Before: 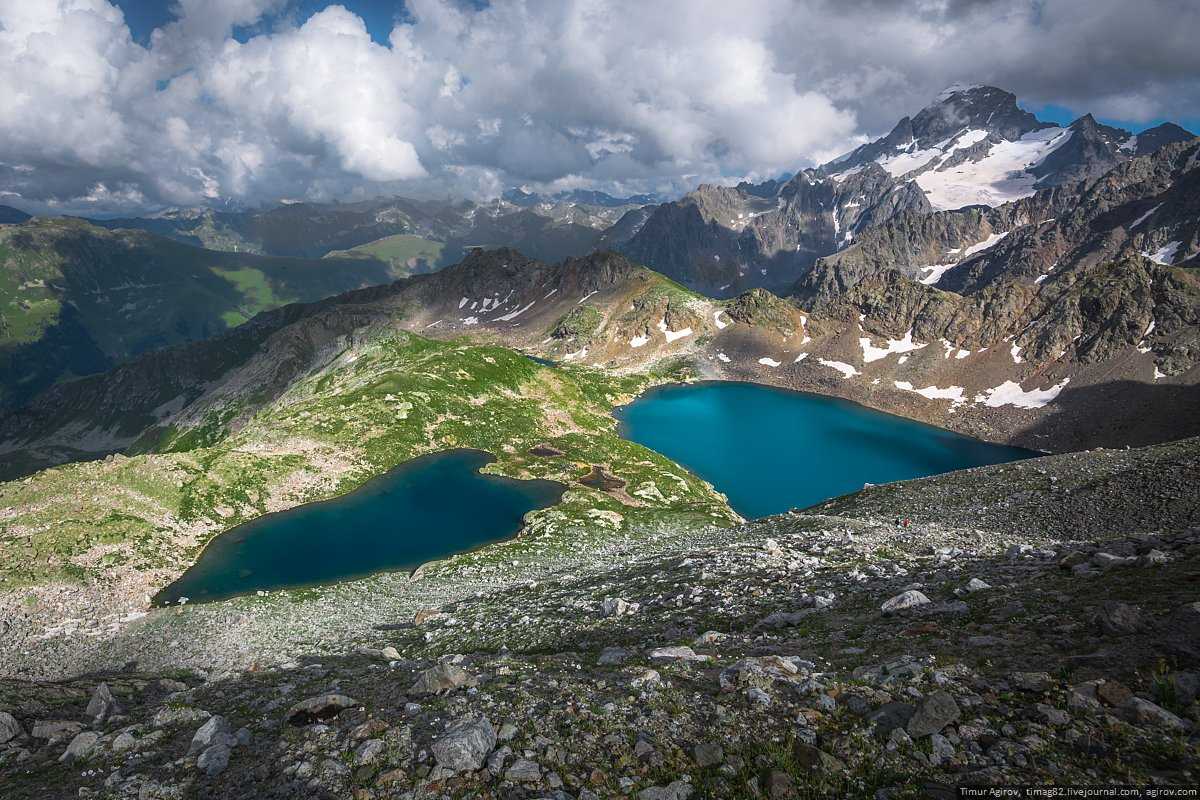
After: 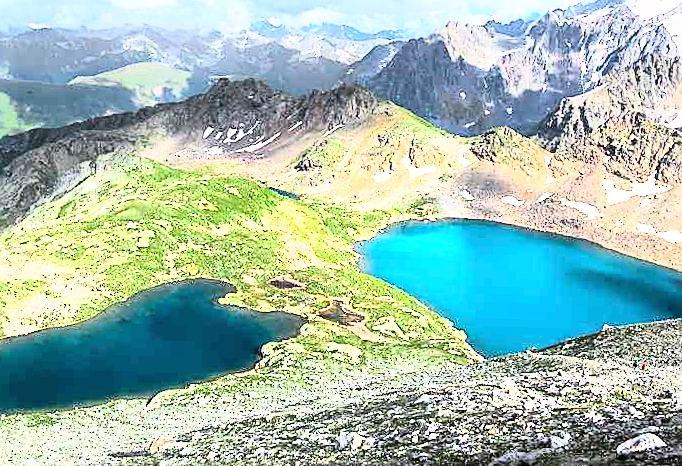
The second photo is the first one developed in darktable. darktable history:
rotate and perspective: rotation 1.72°, automatic cropping off
exposure: black level correction 0, exposure 0.877 EV, compensate exposure bias true, compensate highlight preservation false
crop and rotate: left 22.13%, top 22.054%, right 22.026%, bottom 22.102%
sharpen: on, module defaults
rgb curve: curves: ch0 [(0, 0) (0.21, 0.15) (0.24, 0.21) (0.5, 0.75) (0.75, 0.96) (0.89, 0.99) (1, 1)]; ch1 [(0, 0.02) (0.21, 0.13) (0.25, 0.2) (0.5, 0.67) (0.75, 0.9) (0.89, 0.97) (1, 1)]; ch2 [(0, 0.02) (0.21, 0.13) (0.25, 0.2) (0.5, 0.67) (0.75, 0.9) (0.89, 0.97) (1, 1)], compensate middle gray true
fill light: on, module defaults
tone equalizer: on, module defaults
